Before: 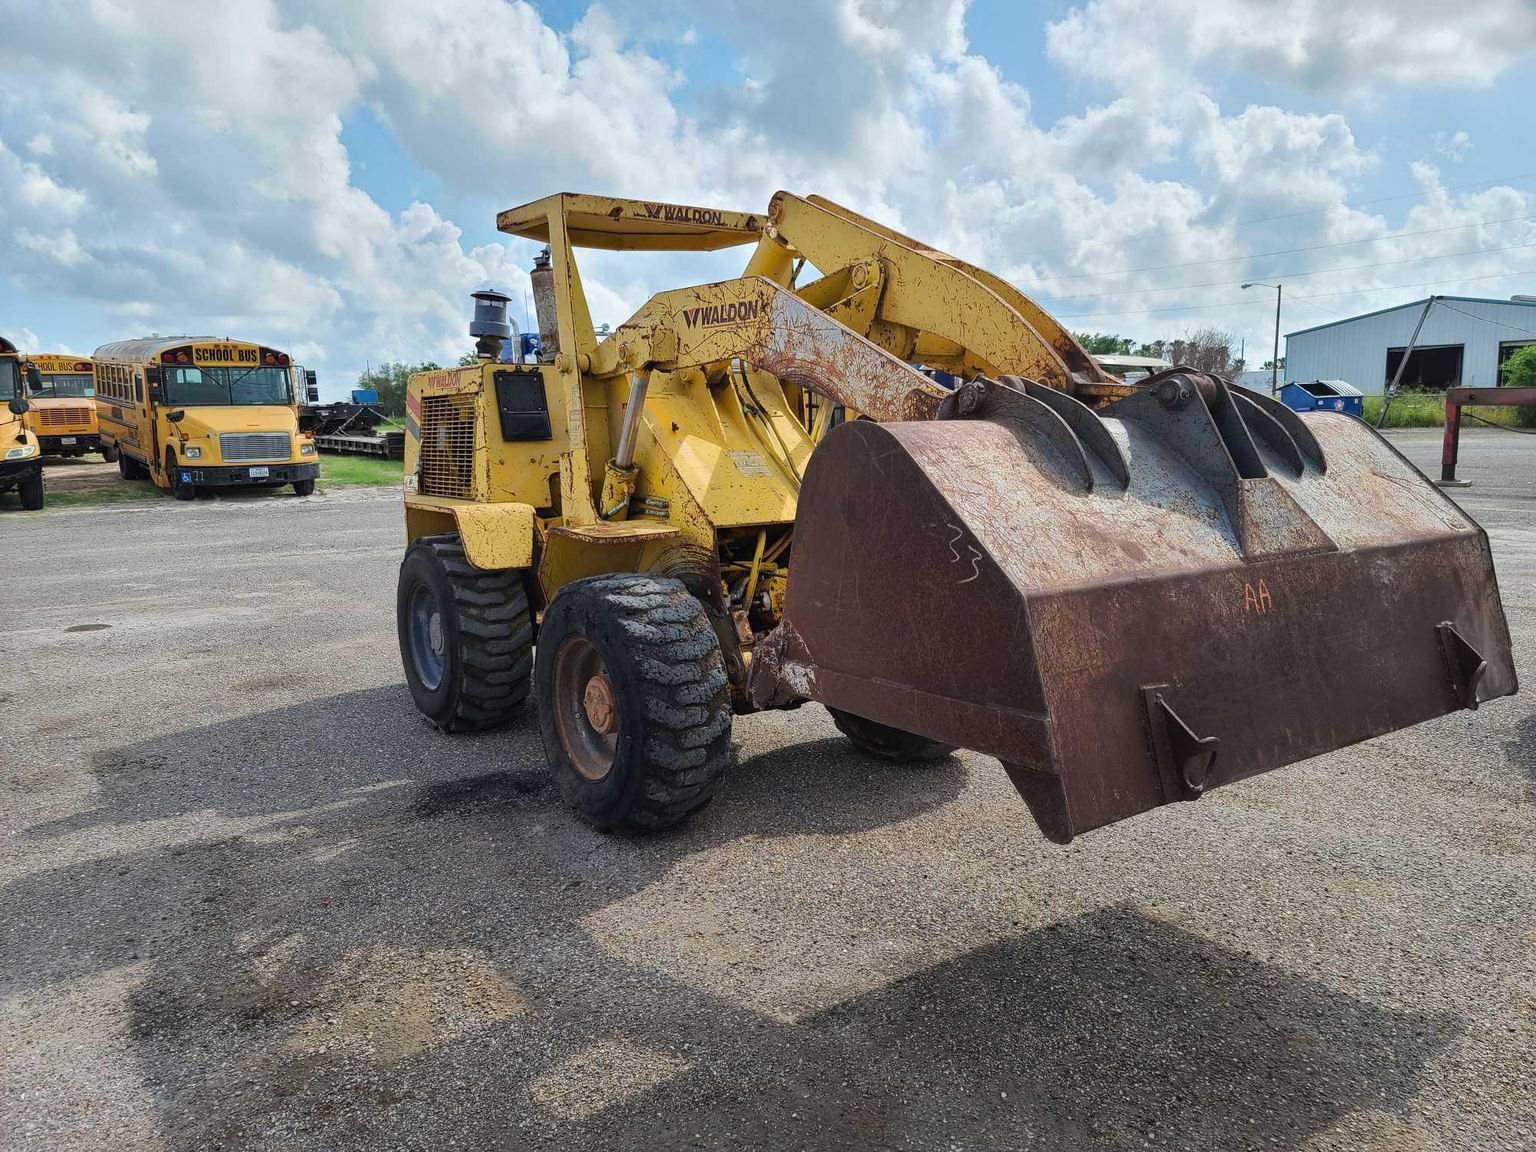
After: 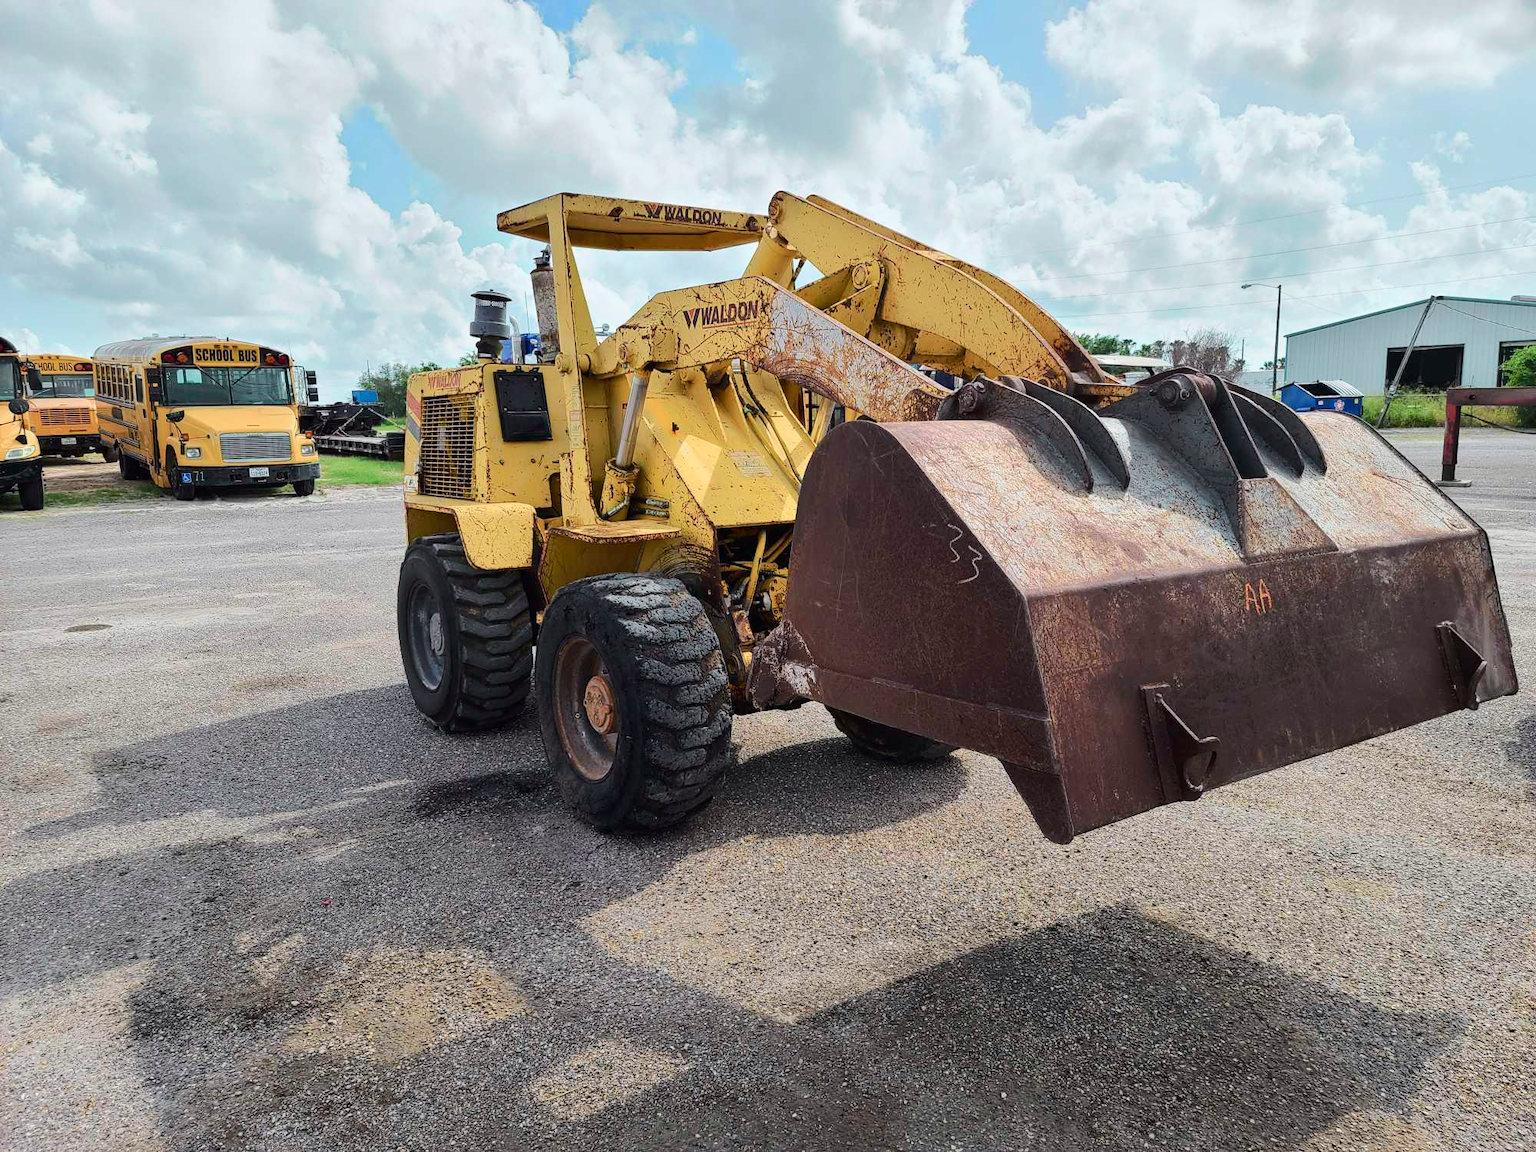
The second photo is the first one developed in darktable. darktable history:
tone curve: curves: ch0 [(0, 0) (0.035, 0.017) (0.131, 0.108) (0.279, 0.279) (0.476, 0.554) (0.617, 0.693) (0.704, 0.77) (0.801, 0.854) (0.895, 0.927) (1, 0.976)]; ch1 [(0, 0) (0.318, 0.278) (0.444, 0.427) (0.493, 0.493) (0.537, 0.547) (0.594, 0.616) (0.746, 0.764) (1, 1)]; ch2 [(0, 0) (0.316, 0.292) (0.381, 0.37) (0.423, 0.448) (0.476, 0.482) (0.502, 0.498) (0.529, 0.532) (0.583, 0.608) (0.639, 0.657) (0.7, 0.7) (0.861, 0.808) (1, 0.951)], color space Lab, independent channels, preserve colors none
rotate and perspective: crop left 0, crop top 0
base curve: exposure shift 0, preserve colors none
